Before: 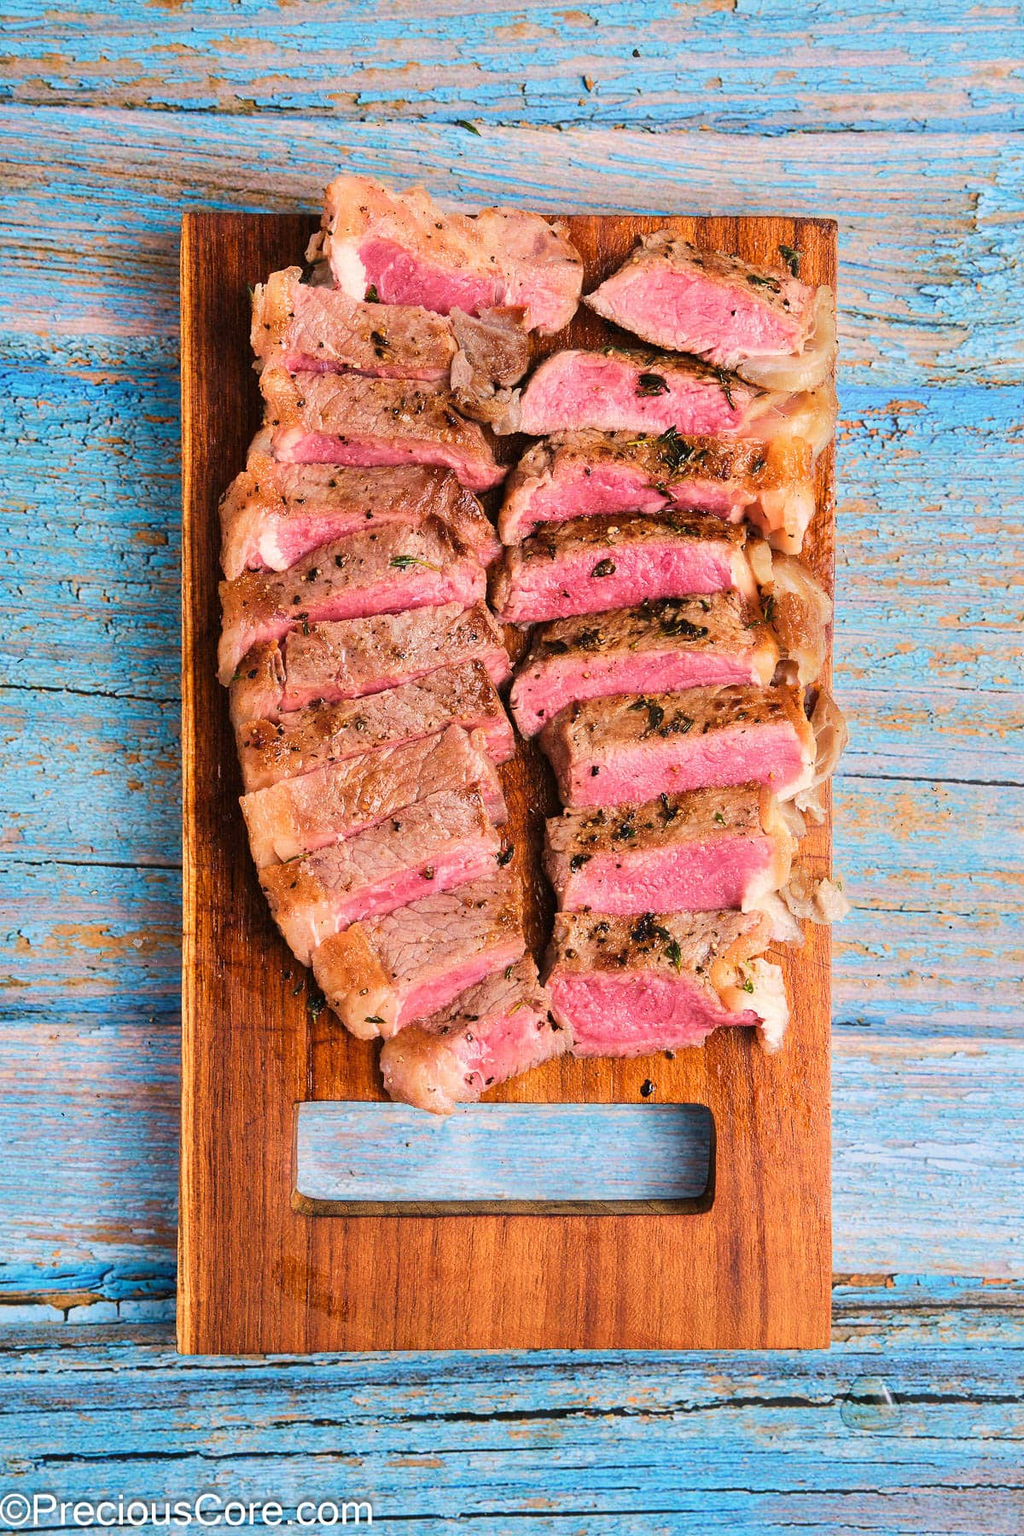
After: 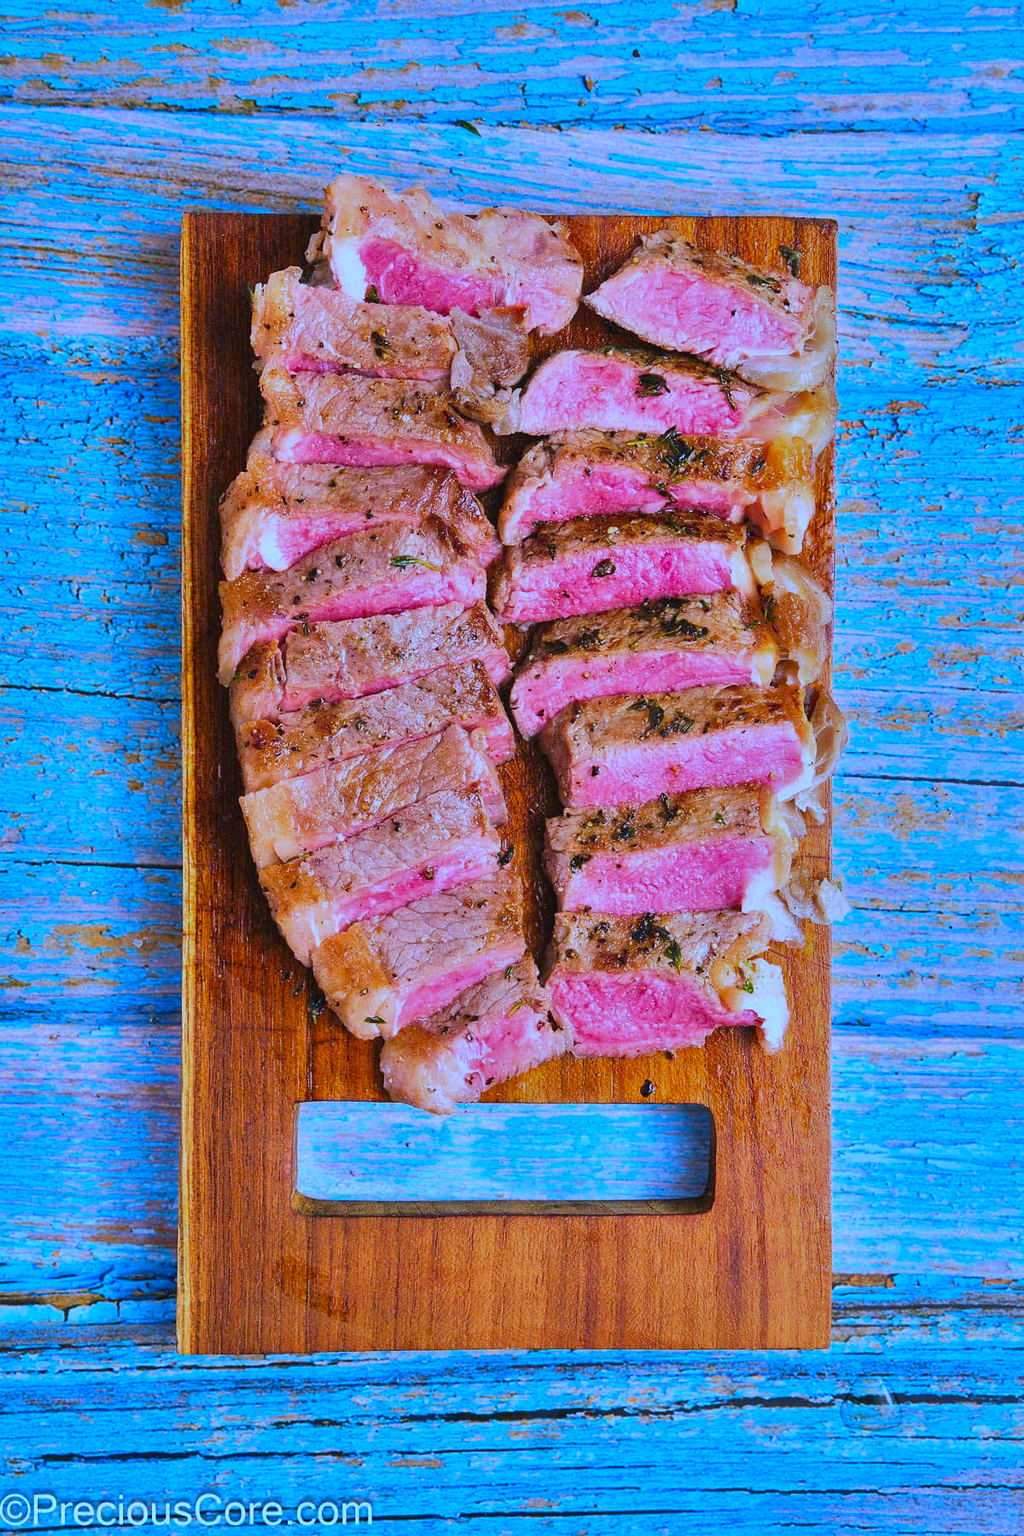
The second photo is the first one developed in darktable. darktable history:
shadows and highlights: radius 59.72, shadows -38.95, white point adjustment -1.93, highlights -55.09, compress 24.91%, highlights color adjustment 51.58%, soften with gaussian
exposure: black level correction -0.028, exposure -0.095 EV
white balance: red 0.816, blue 1.347
contrast brightness saturation: brightness 0.04, saturation 0.41
